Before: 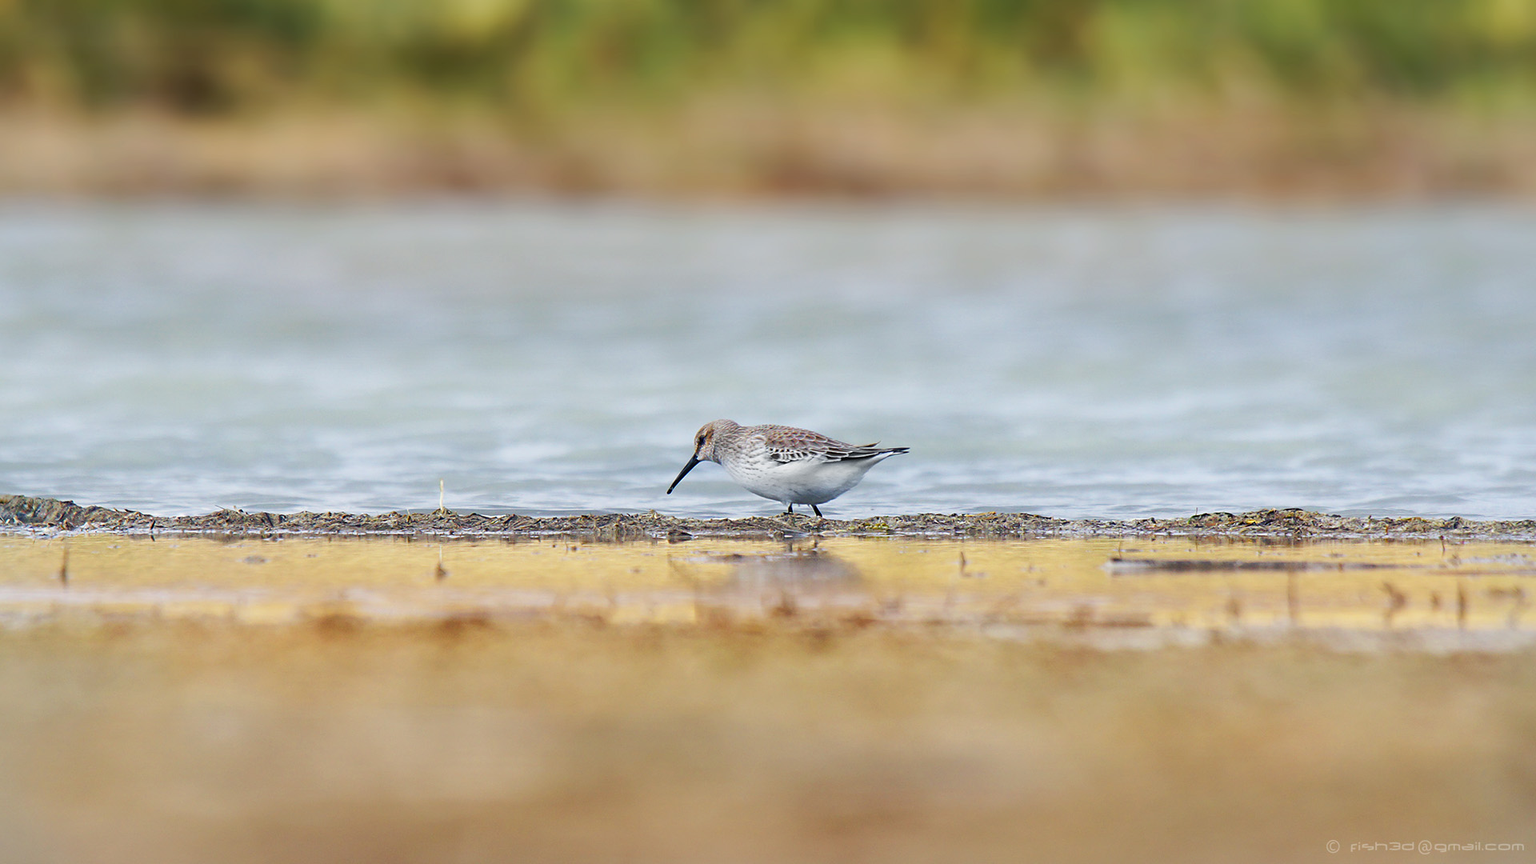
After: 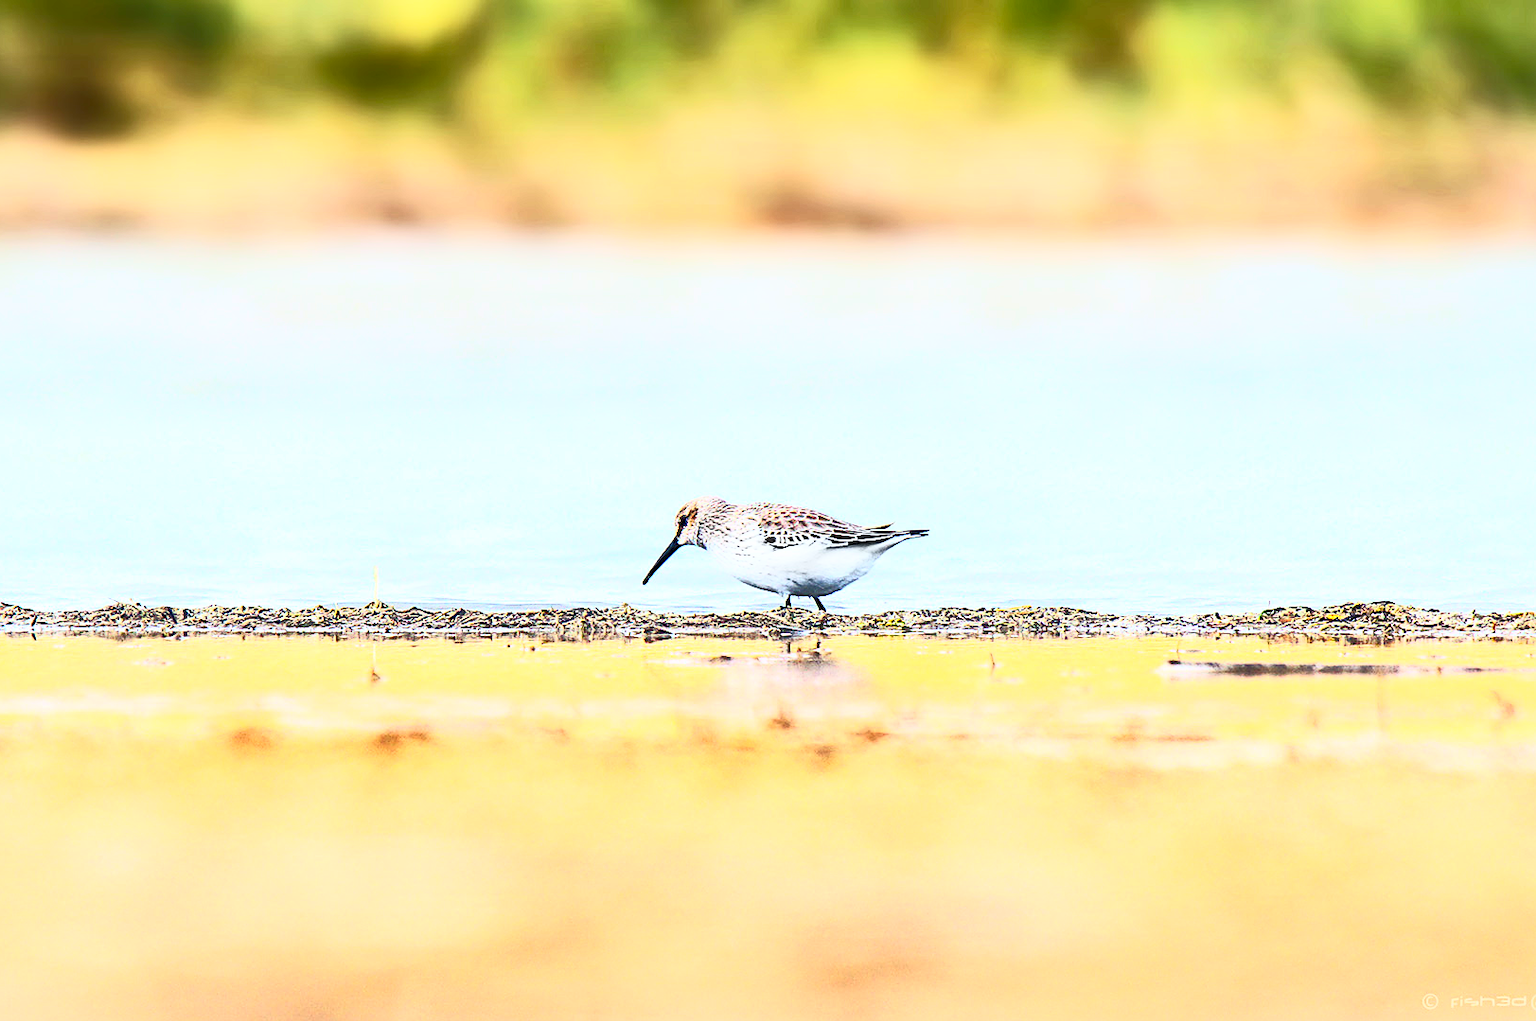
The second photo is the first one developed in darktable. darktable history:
sharpen: on, module defaults
tone equalizer: edges refinement/feathering 500, mask exposure compensation -1.57 EV, preserve details guided filter
crop: left 8.078%, right 7.372%
contrast brightness saturation: contrast 0.848, brightness 0.594, saturation 0.59
